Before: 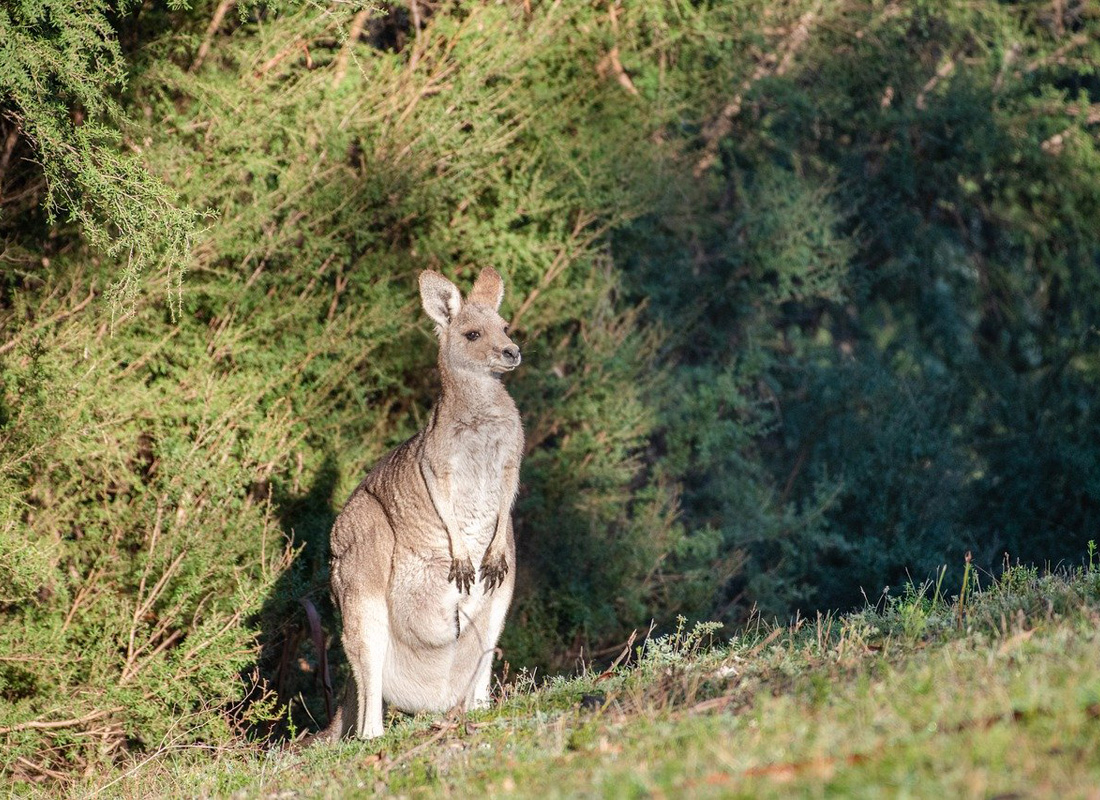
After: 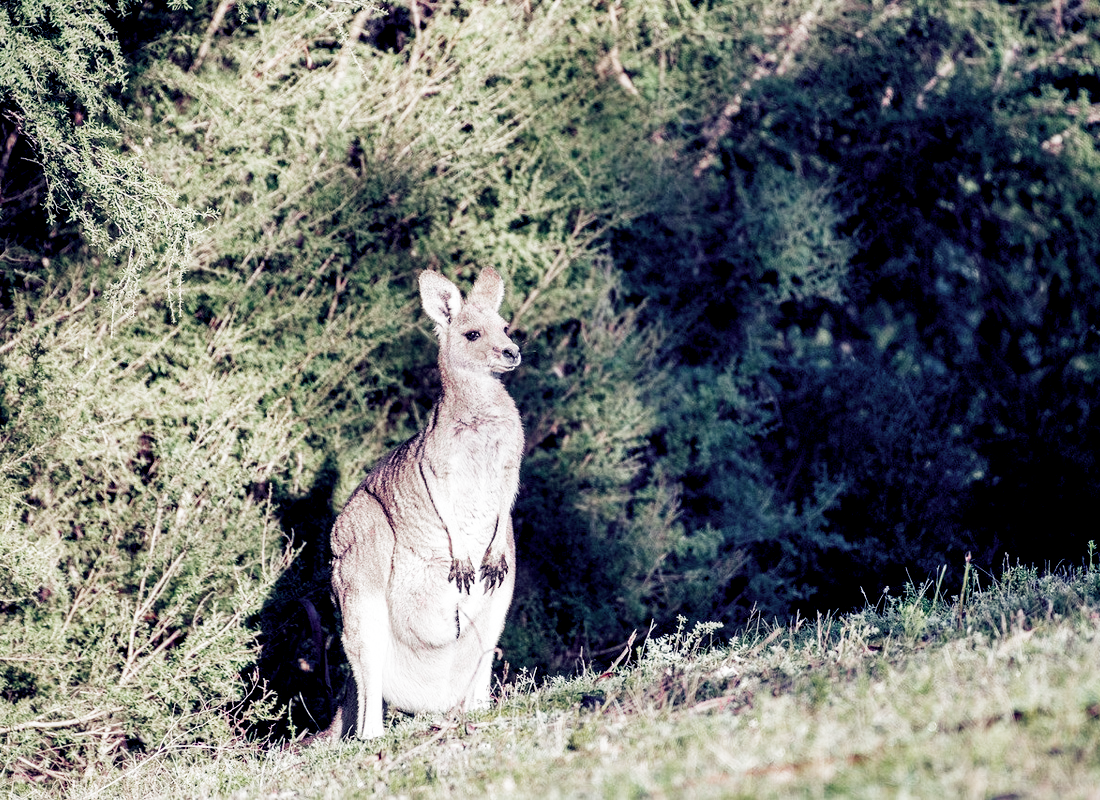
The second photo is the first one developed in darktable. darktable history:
color balance rgb: shadows lift › luminance -41.13%, shadows lift › chroma 14.13%, shadows lift › hue 260°, power › luminance -3.76%, power › chroma 0.56%, power › hue 40.37°, highlights gain › luminance 16.81%, highlights gain › chroma 2.94%, highlights gain › hue 260°, global offset › luminance -0.29%, global offset › chroma 0.31%, global offset › hue 260°, perceptual saturation grading › global saturation 20%, perceptual saturation grading › highlights -13.92%, perceptual saturation grading › shadows 50%
filmic rgb: middle gray luminance 12.74%, black relative exposure -10.13 EV, white relative exposure 3.47 EV, threshold 6 EV, target black luminance 0%, hardness 5.74, latitude 44.69%, contrast 1.221, highlights saturation mix 5%, shadows ↔ highlights balance 26.78%, add noise in highlights 0, preserve chrominance no, color science v3 (2019), use custom middle-gray values true, iterations of high-quality reconstruction 0, contrast in highlights soft, enable highlight reconstruction true
color zones: curves: ch0 [(0, 0.6) (0.129, 0.508) (0.193, 0.483) (0.429, 0.5) (0.571, 0.5) (0.714, 0.5) (0.857, 0.5) (1, 0.6)]; ch1 [(0, 0.481) (0.112, 0.245) (0.213, 0.223) (0.429, 0.233) (0.571, 0.231) (0.683, 0.242) (0.857, 0.296) (1, 0.481)]
